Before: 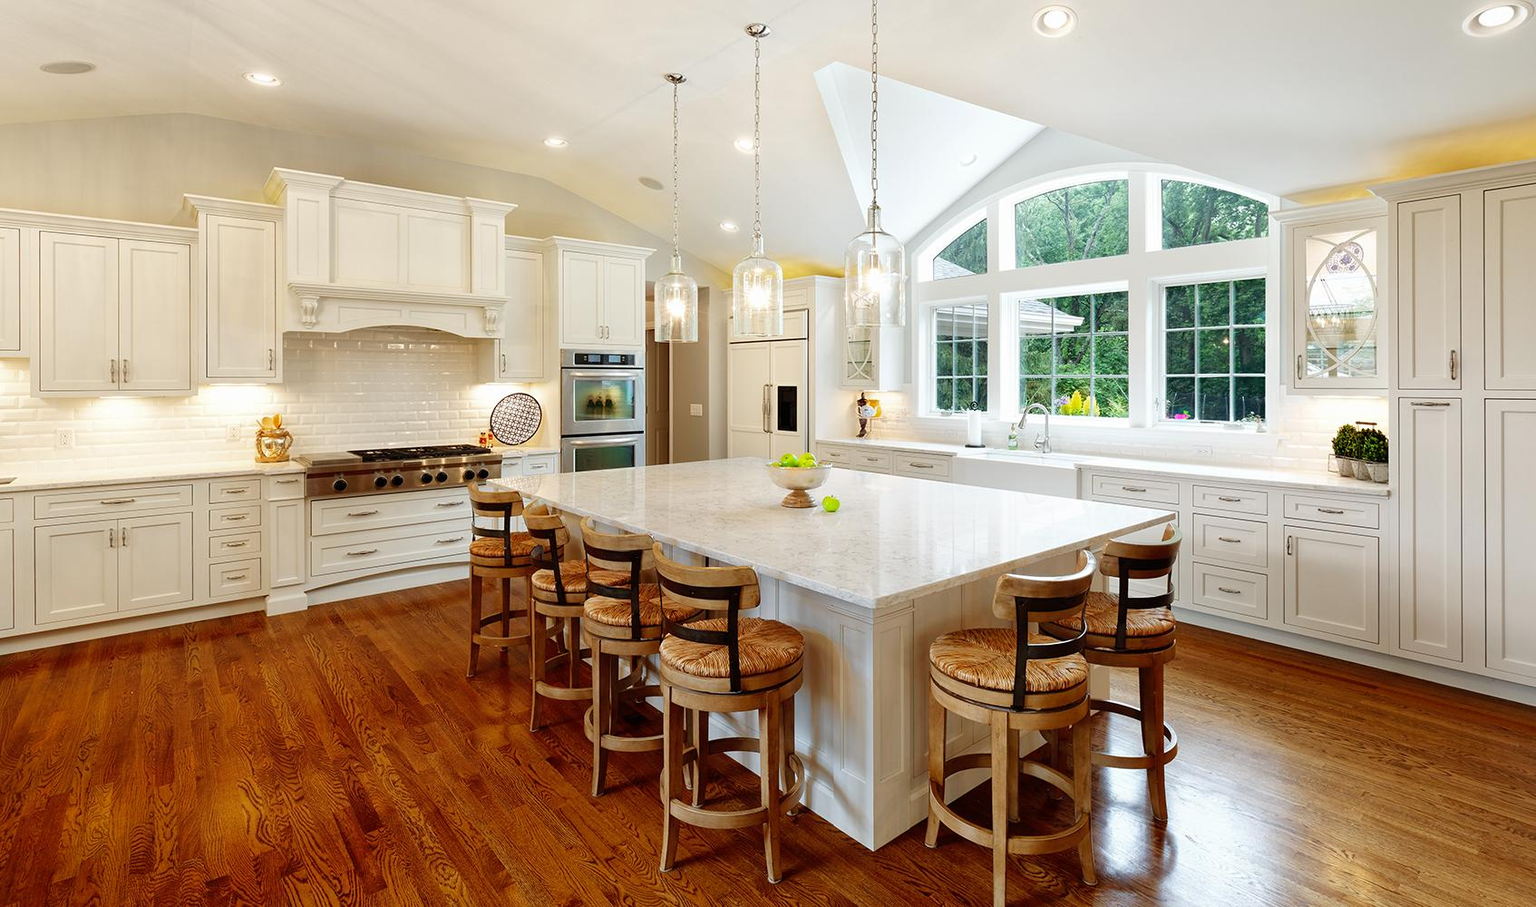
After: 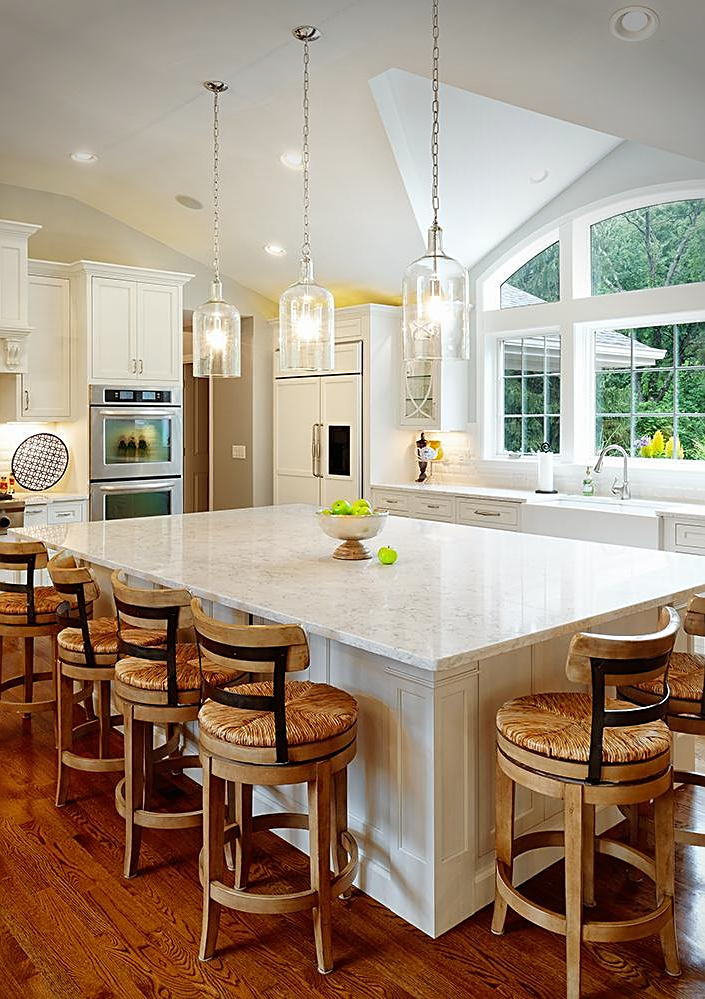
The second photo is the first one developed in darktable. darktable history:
crop: left 31.229%, right 27.105%
vignetting: brightness -0.629, saturation -0.007, center (-0.028, 0.239)
sharpen: on, module defaults
